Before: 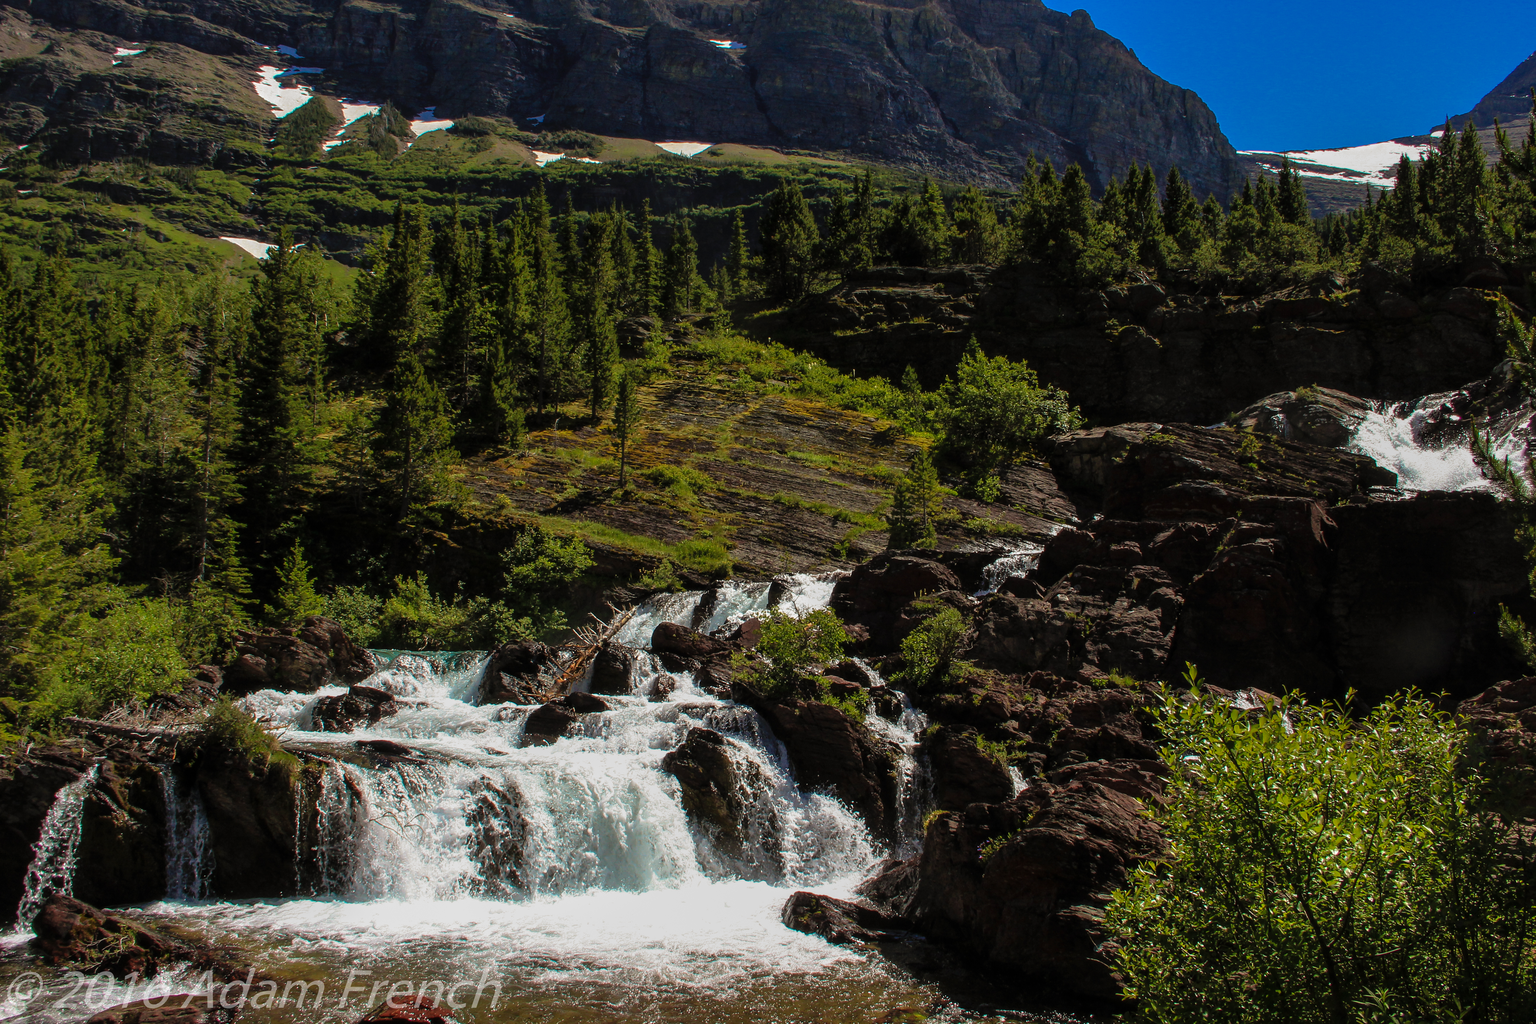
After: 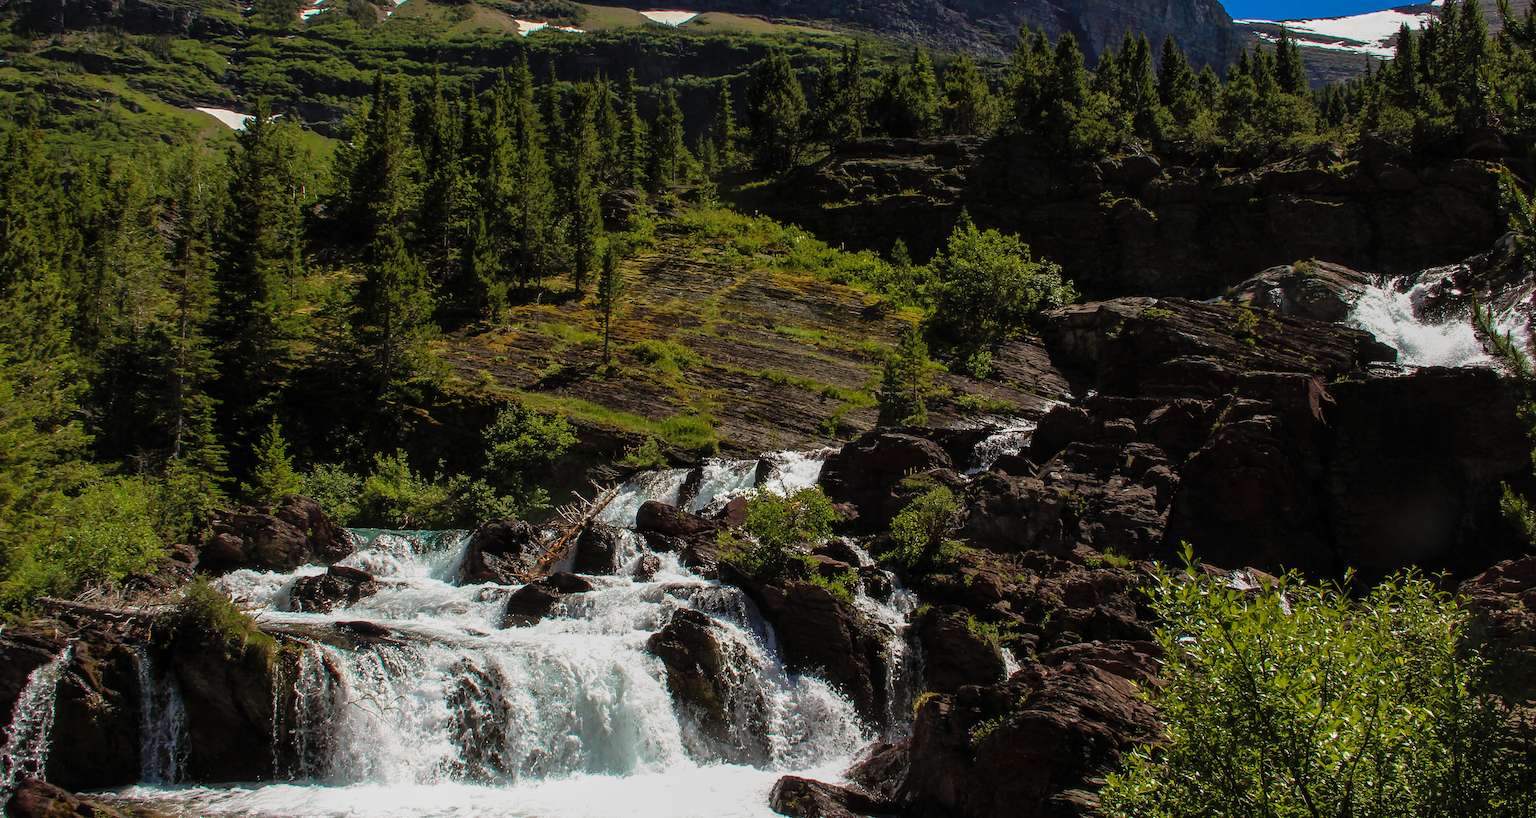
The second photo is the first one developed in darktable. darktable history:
crop and rotate: left 1.853%, top 12.89%, right 0.141%, bottom 8.754%
